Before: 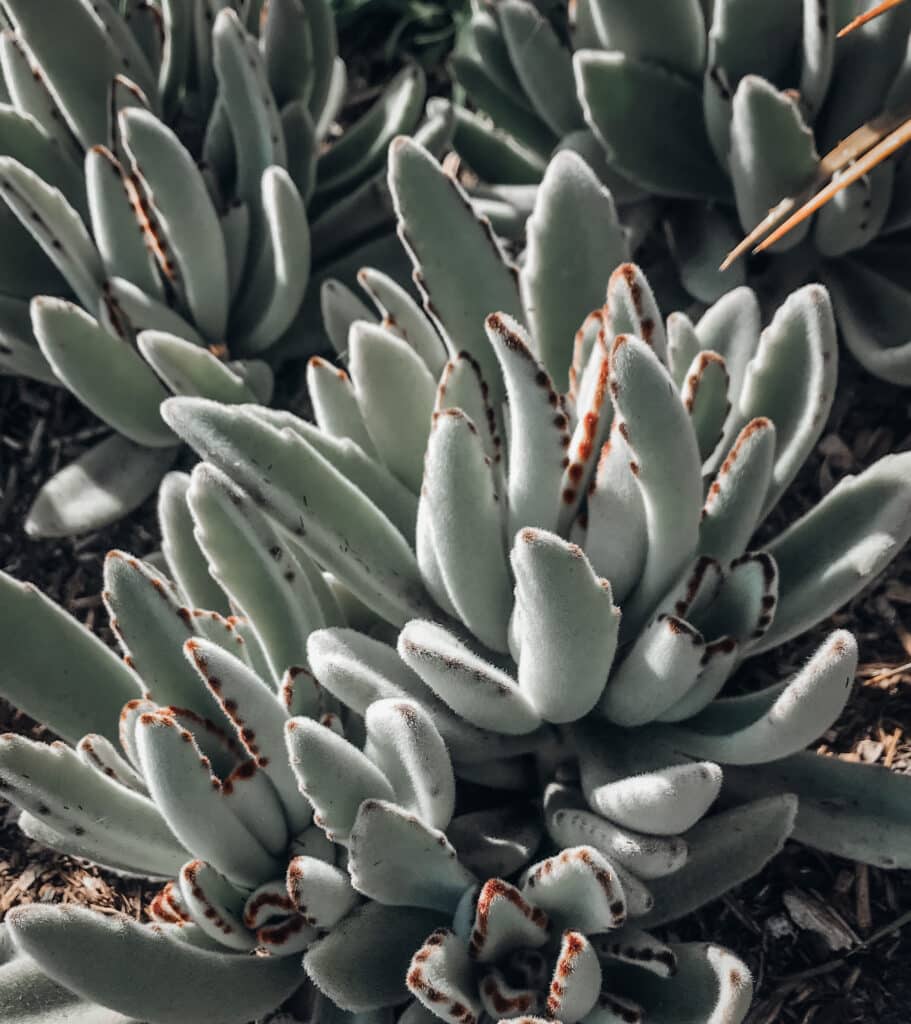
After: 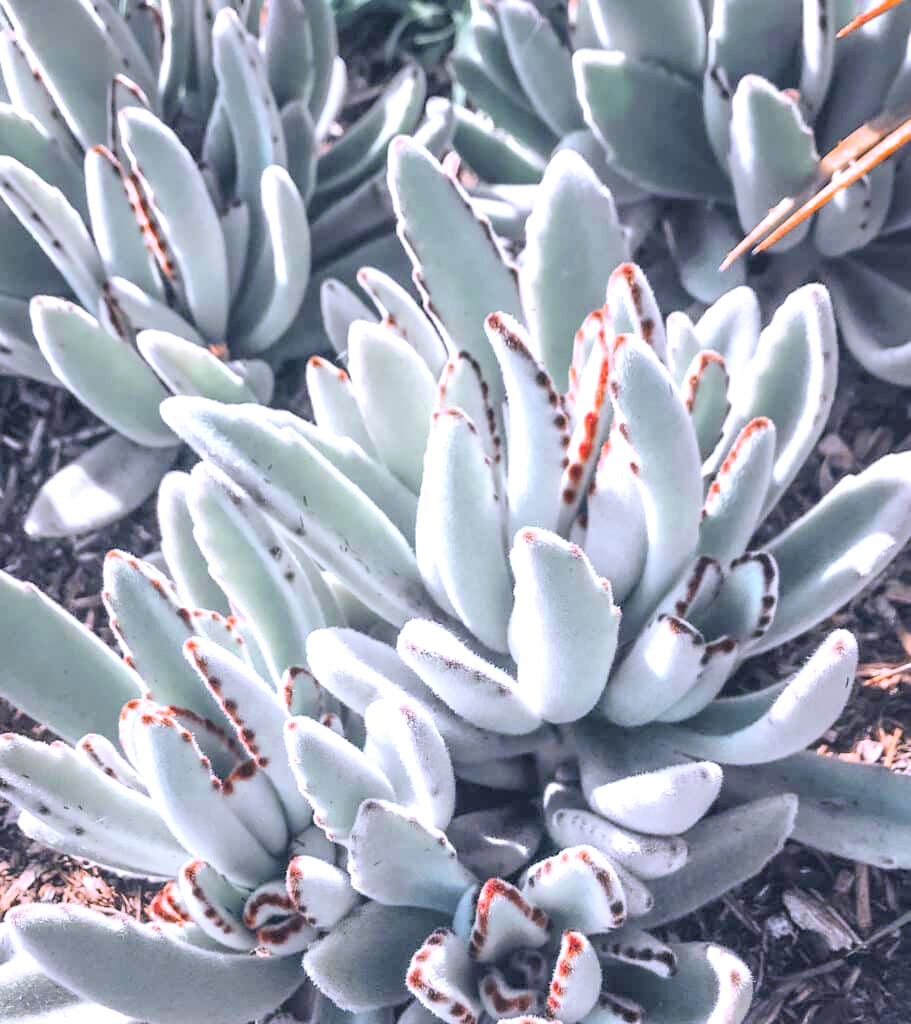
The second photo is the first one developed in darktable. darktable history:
contrast brightness saturation: contrast 0.097, brightness 0.299, saturation 0.146
color calibration: illuminant custom, x 0.367, y 0.392, temperature 4435.99 K
exposure: black level correction 0, exposure 1.393 EV, compensate highlight preservation false
color zones: curves: ch0 [(0.11, 0.396) (0.195, 0.36) (0.25, 0.5) (0.303, 0.412) (0.357, 0.544) (0.75, 0.5) (0.967, 0.328)]; ch1 [(0, 0.468) (0.112, 0.512) (0.202, 0.6) (0.25, 0.5) (0.307, 0.352) (0.357, 0.544) (0.75, 0.5) (0.963, 0.524)]
